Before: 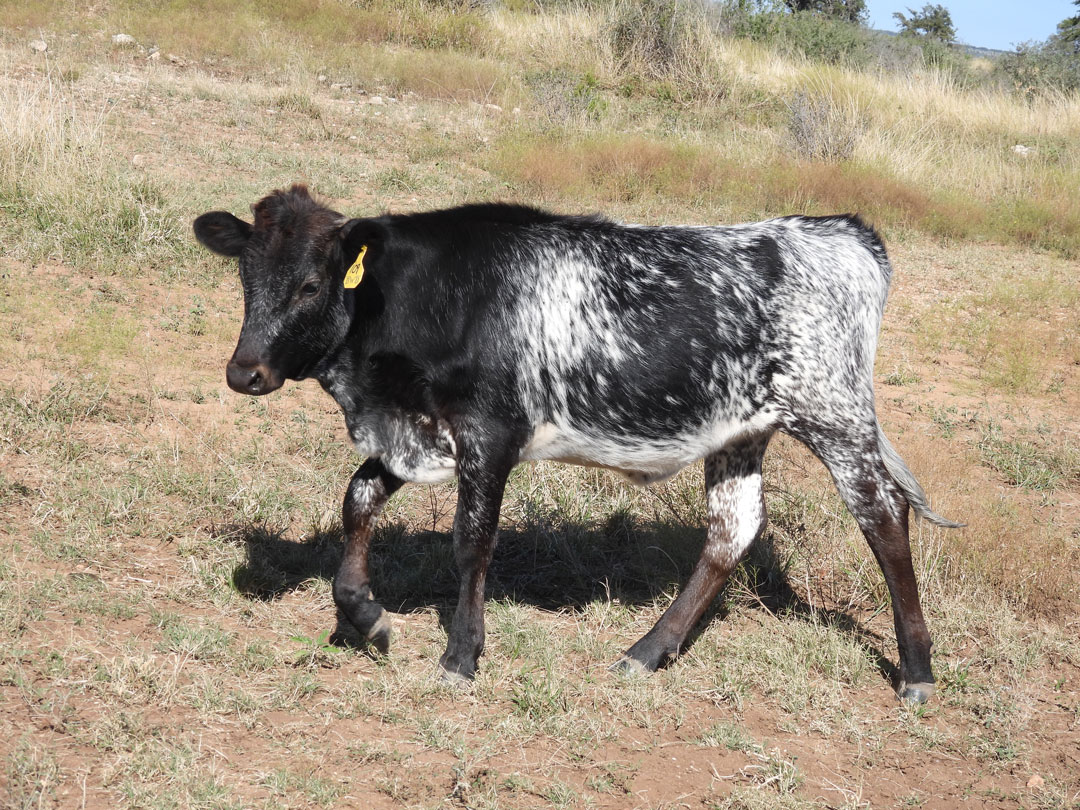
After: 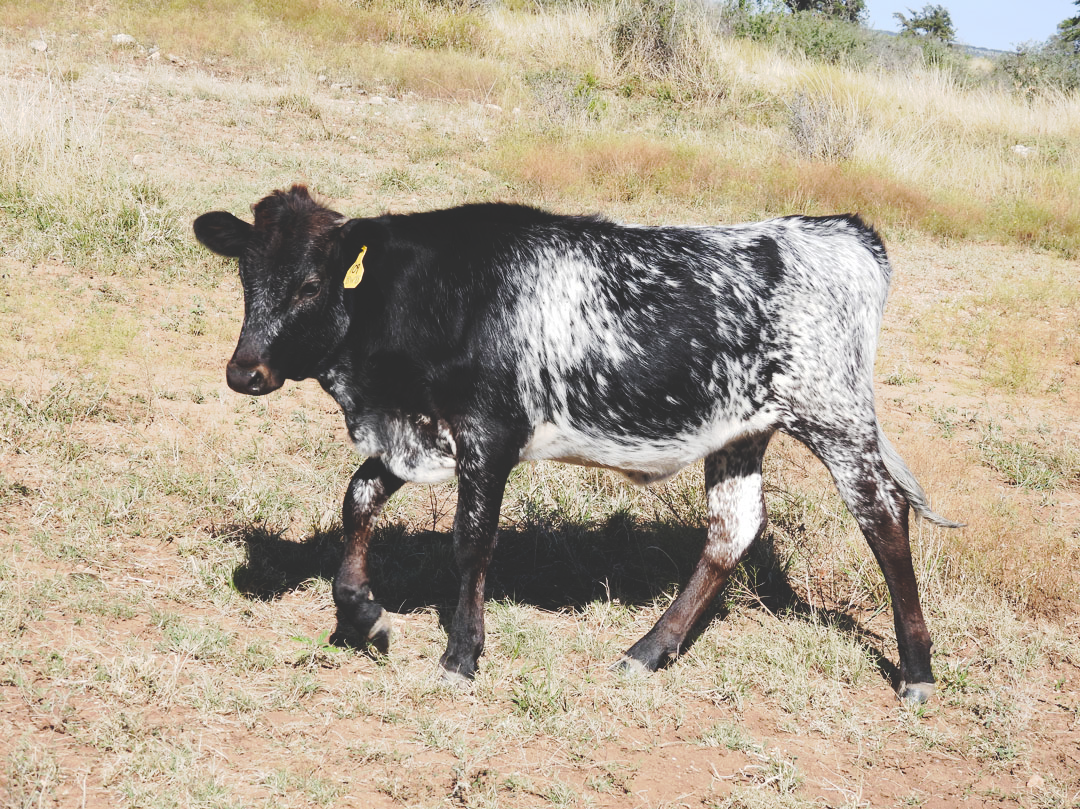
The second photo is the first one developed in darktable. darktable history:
tone curve: curves: ch0 [(0, 0) (0.003, 0.174) (0.011, 0.178) (0.025, 0.182) (0.044, 0.185) (0.069, 0.191) (0.1, 0.194) (0.136, 0.199) (0.177, 0.219) (0.224, 0.246) (0.277, 0.284) (0.335, 0.35) (0.399, 0.43) (0.468, 0.539) (0.543, 0.637) (0.623, 0.711) (0.709, 0.799) (0.801, 0.865) (0.898, 0.914) (1, 1)], preserve colors none
crop: bottom 0.071%
